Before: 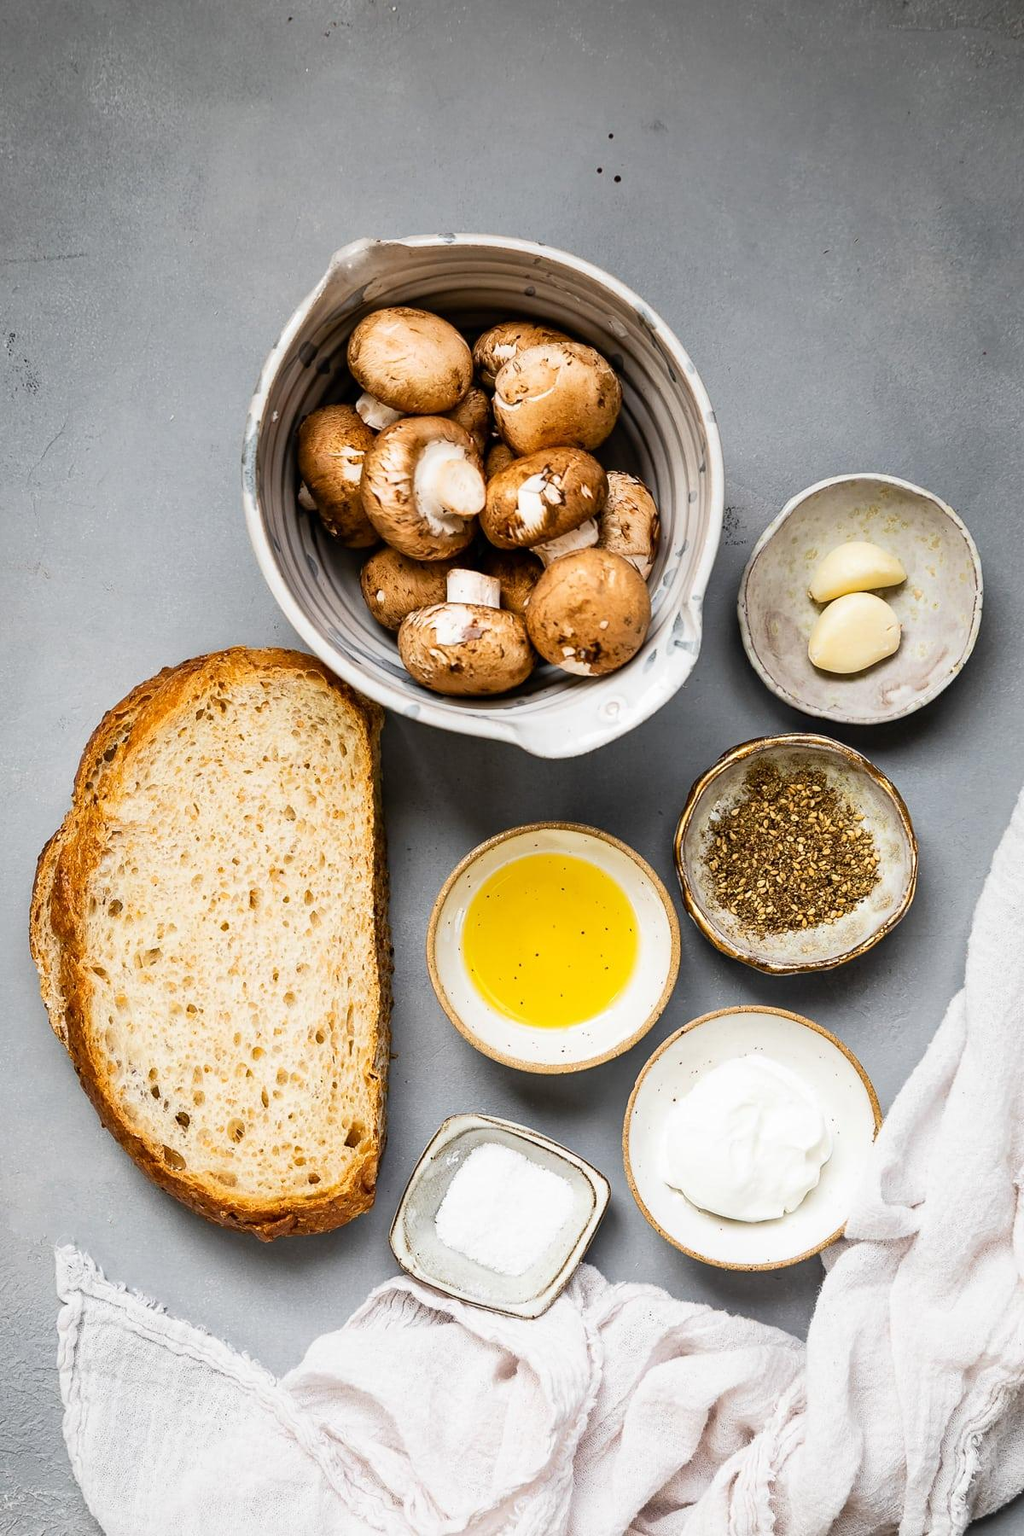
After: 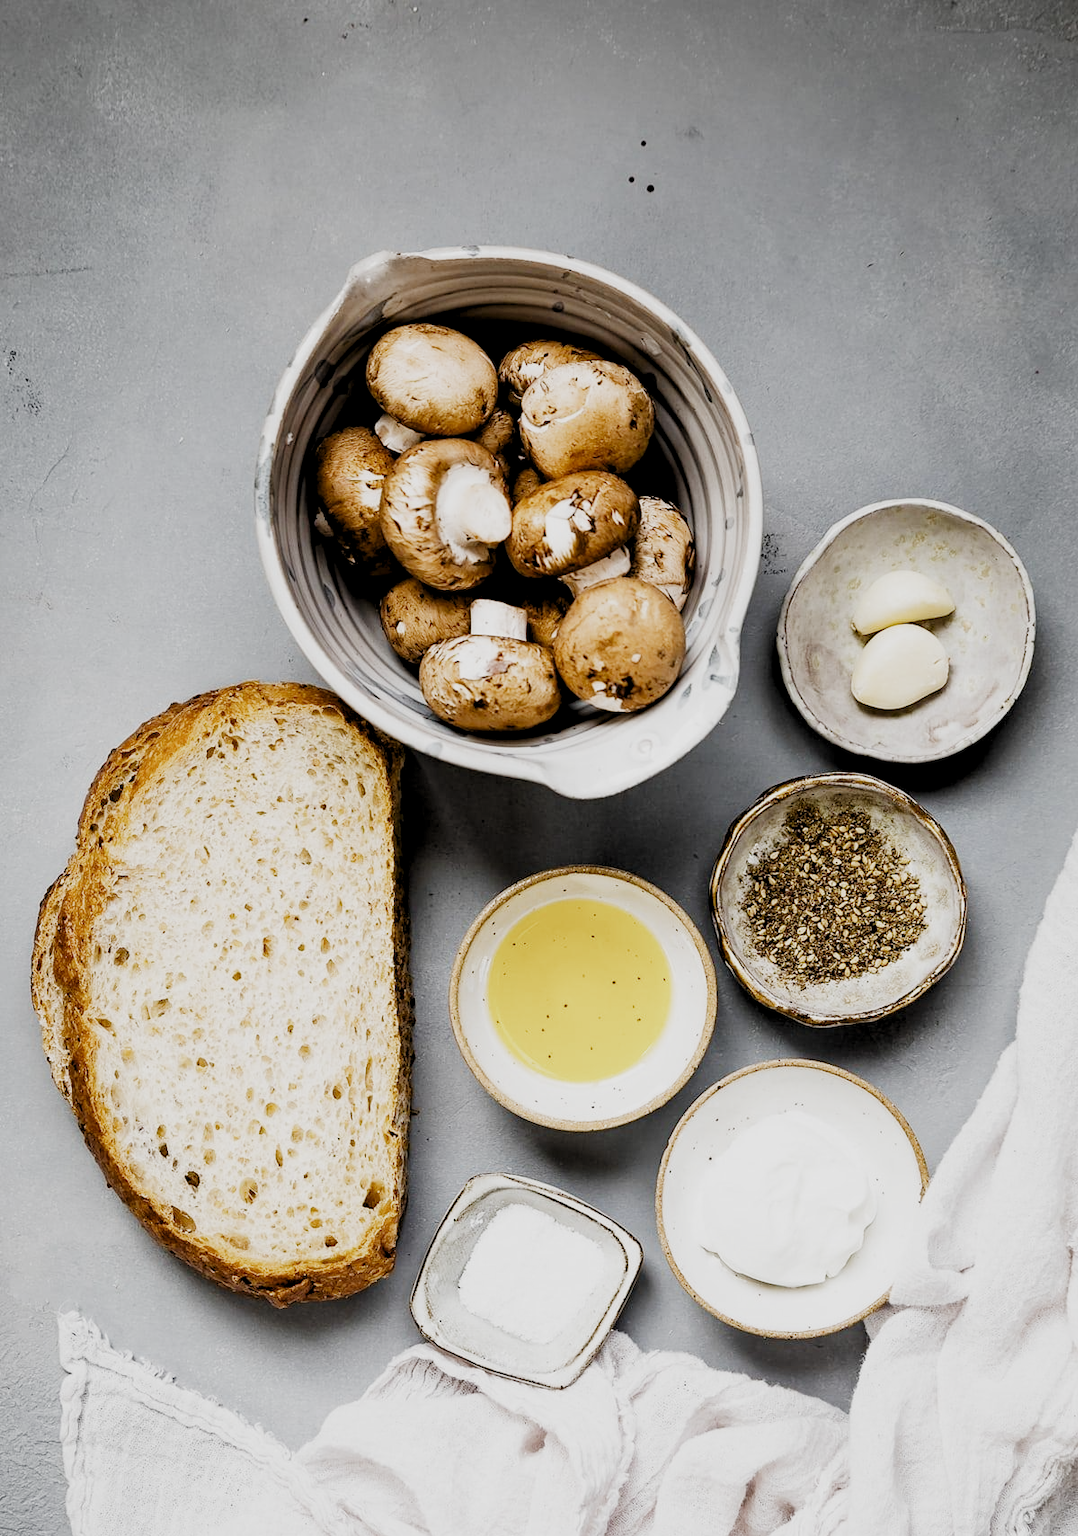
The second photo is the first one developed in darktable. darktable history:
filmic rgb: black relative exposure -7.65 EV, white relative exposure 4.56 EV, hardness 3.61, contrast 0.997, preserve chrominance no, color science v5 (2021)
levels: levels [0.116, 0.574, 1]
exposure: exposure 0.669 EV, compensate highlight preservation false
crop and rotate: top 0.012%, bottom 5.033%
